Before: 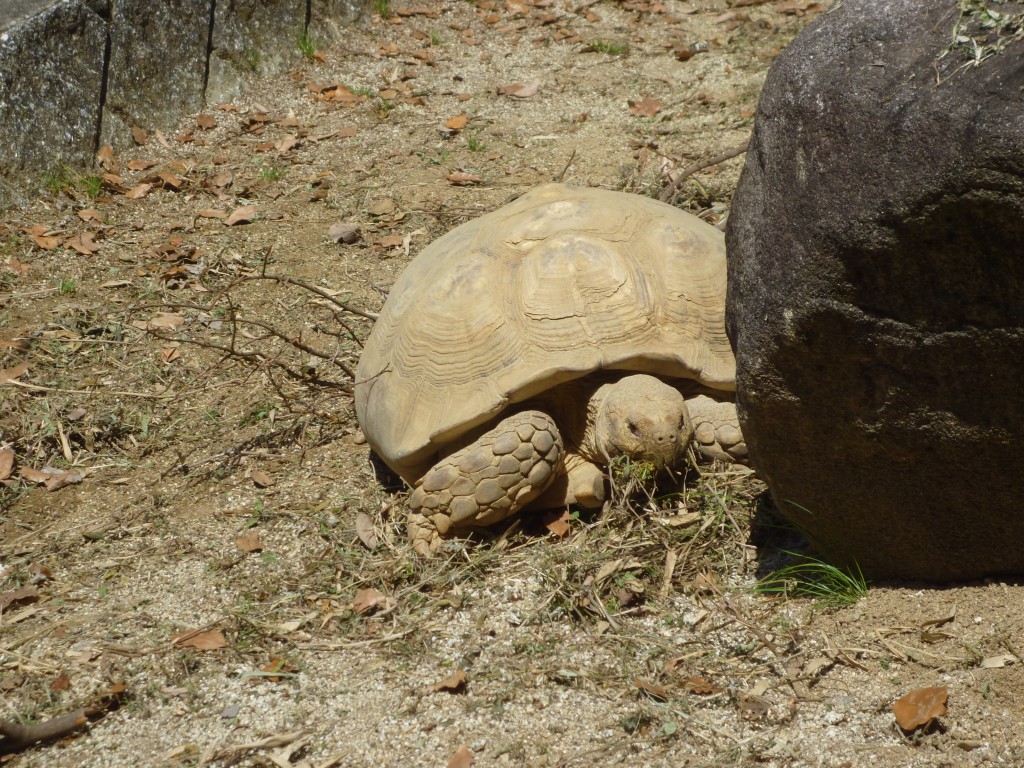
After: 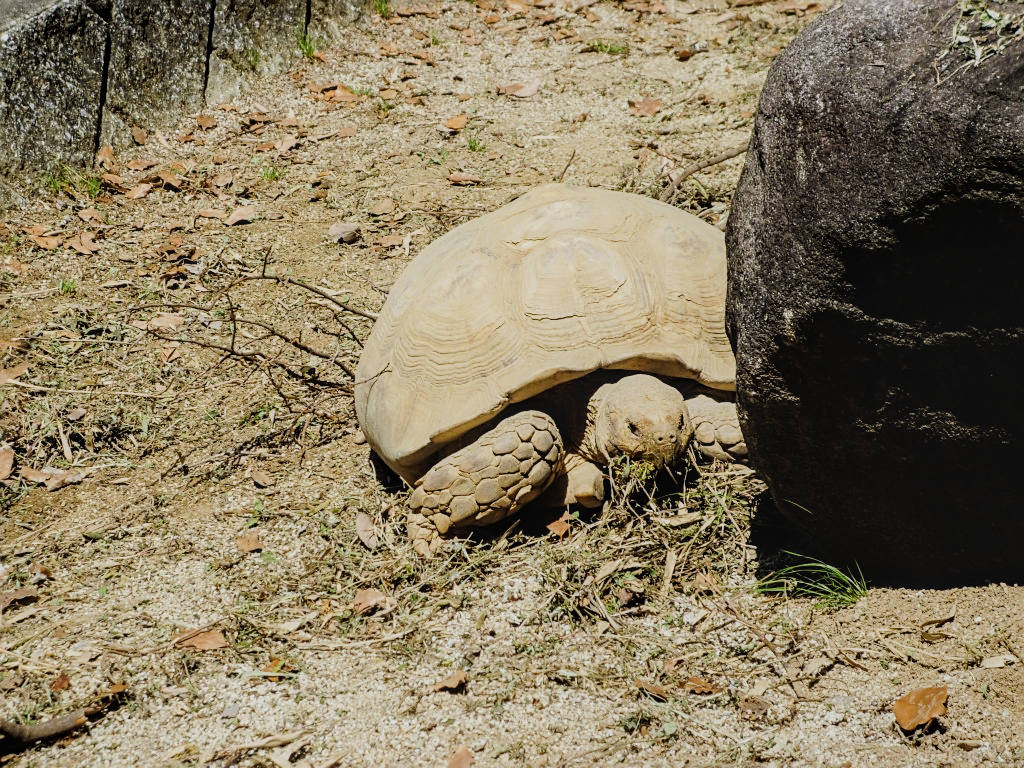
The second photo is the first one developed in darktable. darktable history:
tone curve: curves: ch0 [(0, 0.018) (0.036, 0.038) (0.15, 0.131) (0.27, 0.247) (0.545, 0.561) (0.761, 0.761) (1, 0.919)]; ch1 [(0, 0) (0.179, 0.173) (0.322, 0.32) (0.429, 0.431) (0.502, 0.5) (0.519, 0.522) (0.562, 0.588) (0.625, 0.67) (0.711, 0.745) (1, 1)]; ch2 [(0, 0) (0.29, 0.295) (0.404, 0.436) (0.497, 0.499) (0.521, 0.523) (0.561, 0.605) (0.657, 0.655) (0.712, 0.764) (1, 1)], preserve colors none
local contrast: on, module defaults
filmic rgb: black relative exposure -7.65 EV, white relative exposure 4.56 EV, threshold 5.97 EV, hardness 3.61, enable highlight reconstruction true
sharpen: on, module defaults
tone equalizer: -8 EV -0.724 EV, -7 EV -0.731 EV, -6 EV -0.638 EV, -5 EV -0.369 EV, -3 EV 0.374 EV, -2 EV 0.6 EV, -1 EV 0.675 EV, +0 EV 0.766 EV, mask exposure compensation -0.497 EV
